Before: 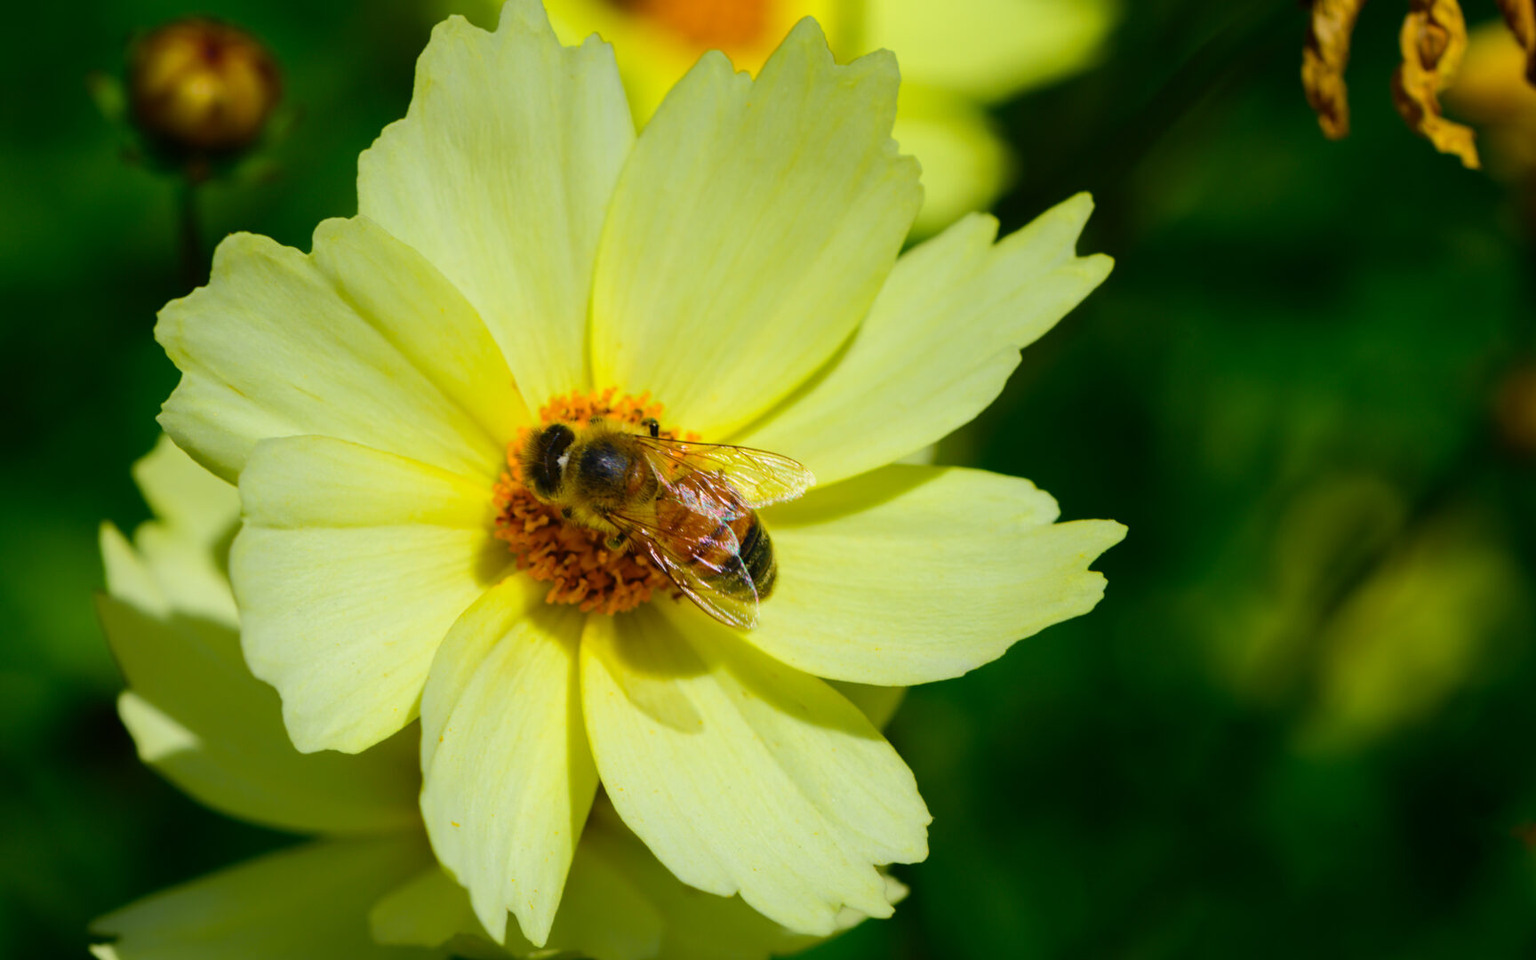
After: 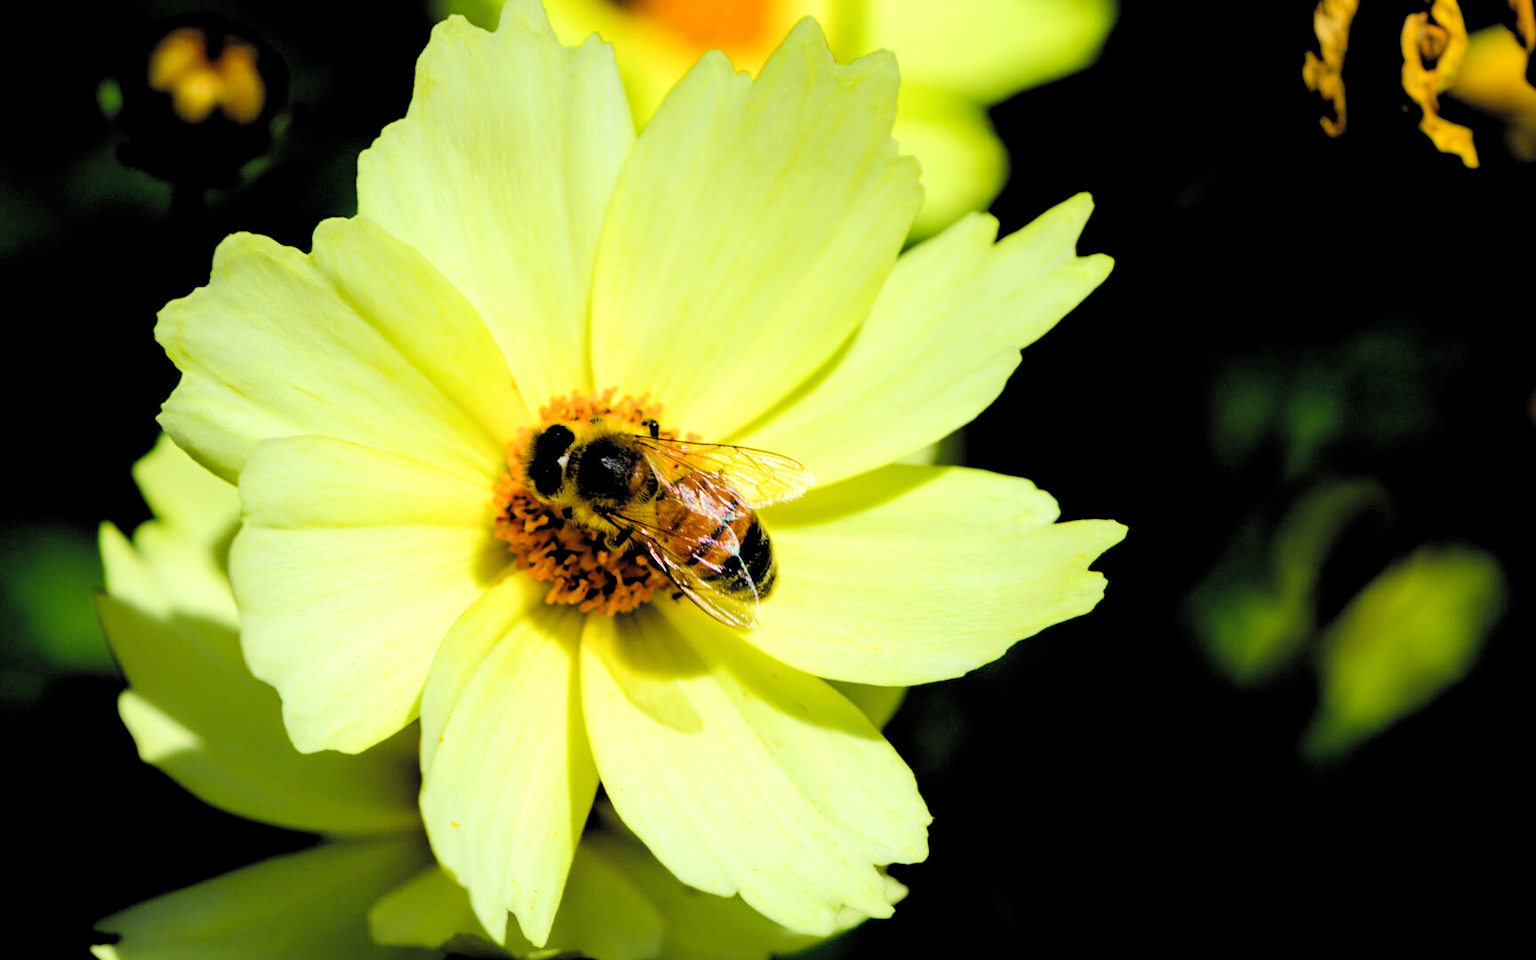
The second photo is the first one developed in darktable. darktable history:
filmic rgb: middle gray luminance 13.55%, black relative exposure -1.97 EV, white relative exposure 3.1 EV, threshold 6 EV, target black luminance 0%, hardness 1.79, latitude 59.23%, contrast 1.728, highlights saturation mix 5%, shadows ↔ highlights balance -37.52%, add noise in highlights 0, color science v3 (2019), use custom middle-gray values true, iterations of high-quality reconstruction 0, contrast in highlights soft, enable highlight reconstruction true
